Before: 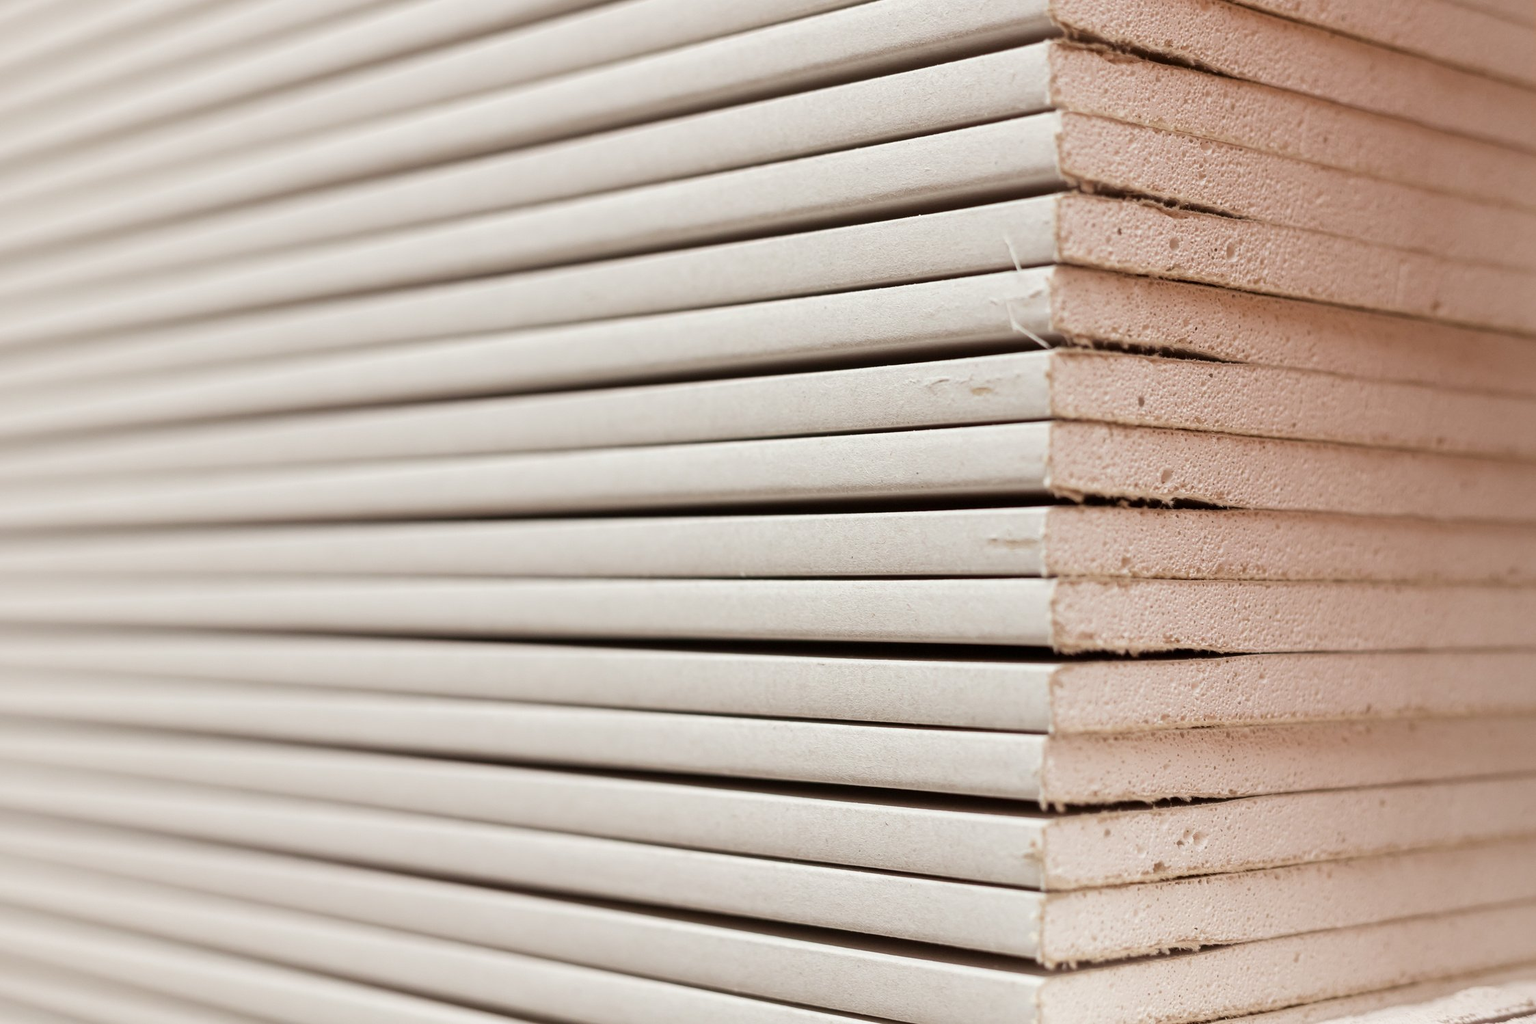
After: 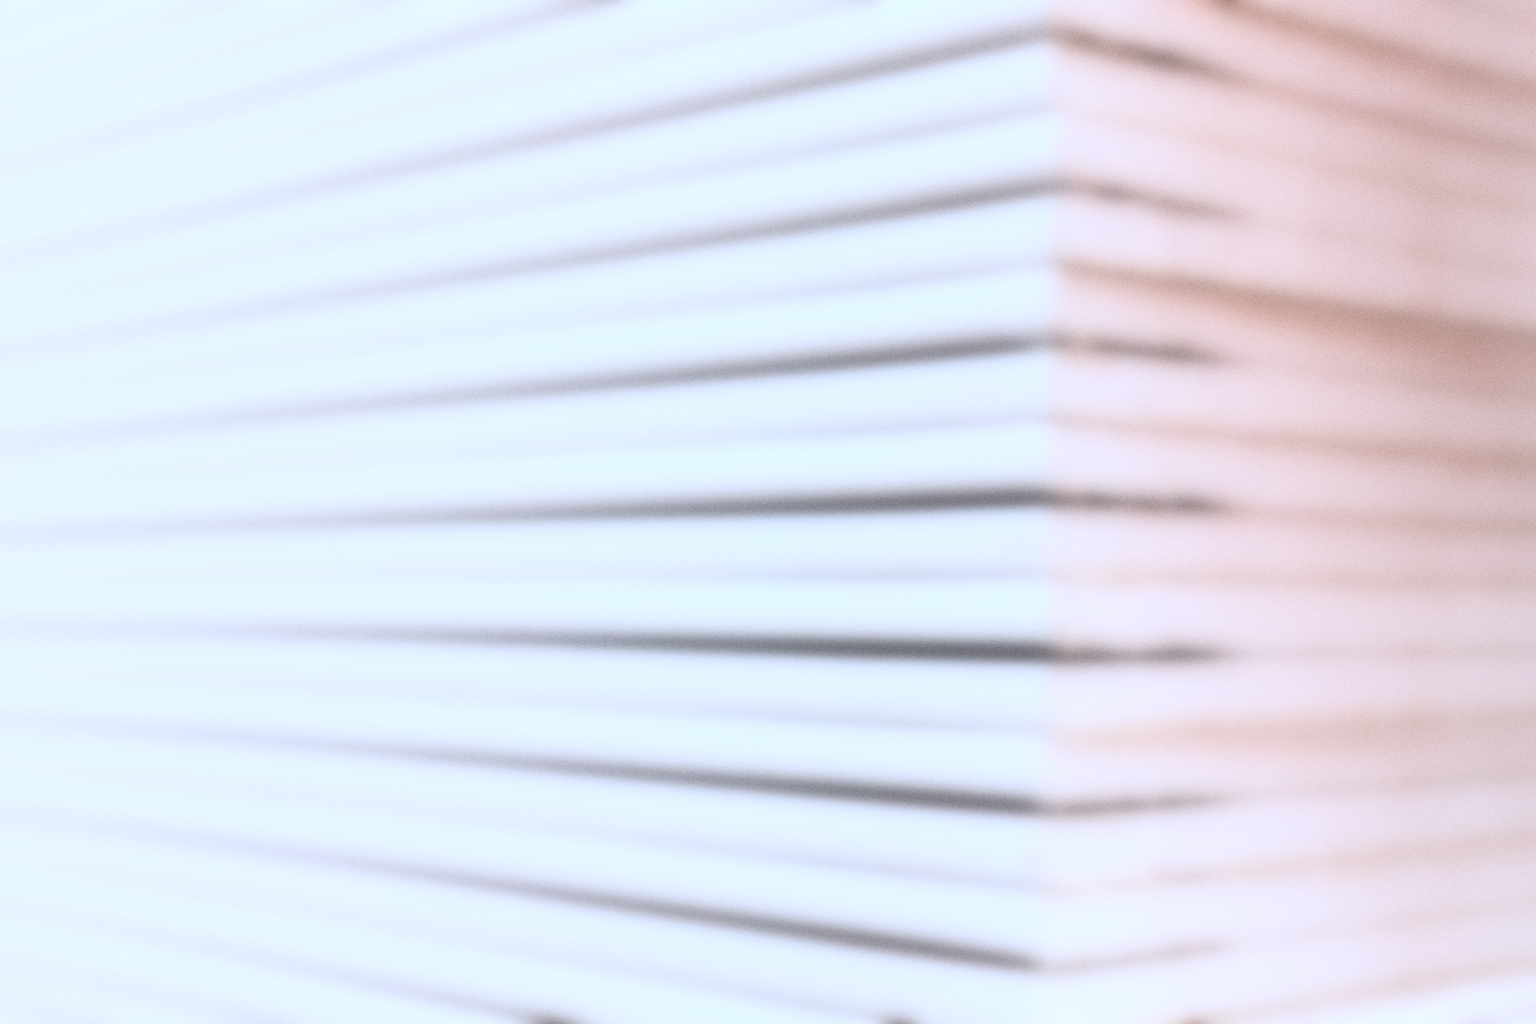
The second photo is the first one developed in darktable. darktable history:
sharpen: on, module defaults
grain: coarseness 0.09 ISO
contrast brightness saturation: contrast 0.39, brightness 0.53
lowpass: radius 16, unbound 0
color calibration: illuminant custom, x 0.39, y 0.392, temperature 3856.94 K
